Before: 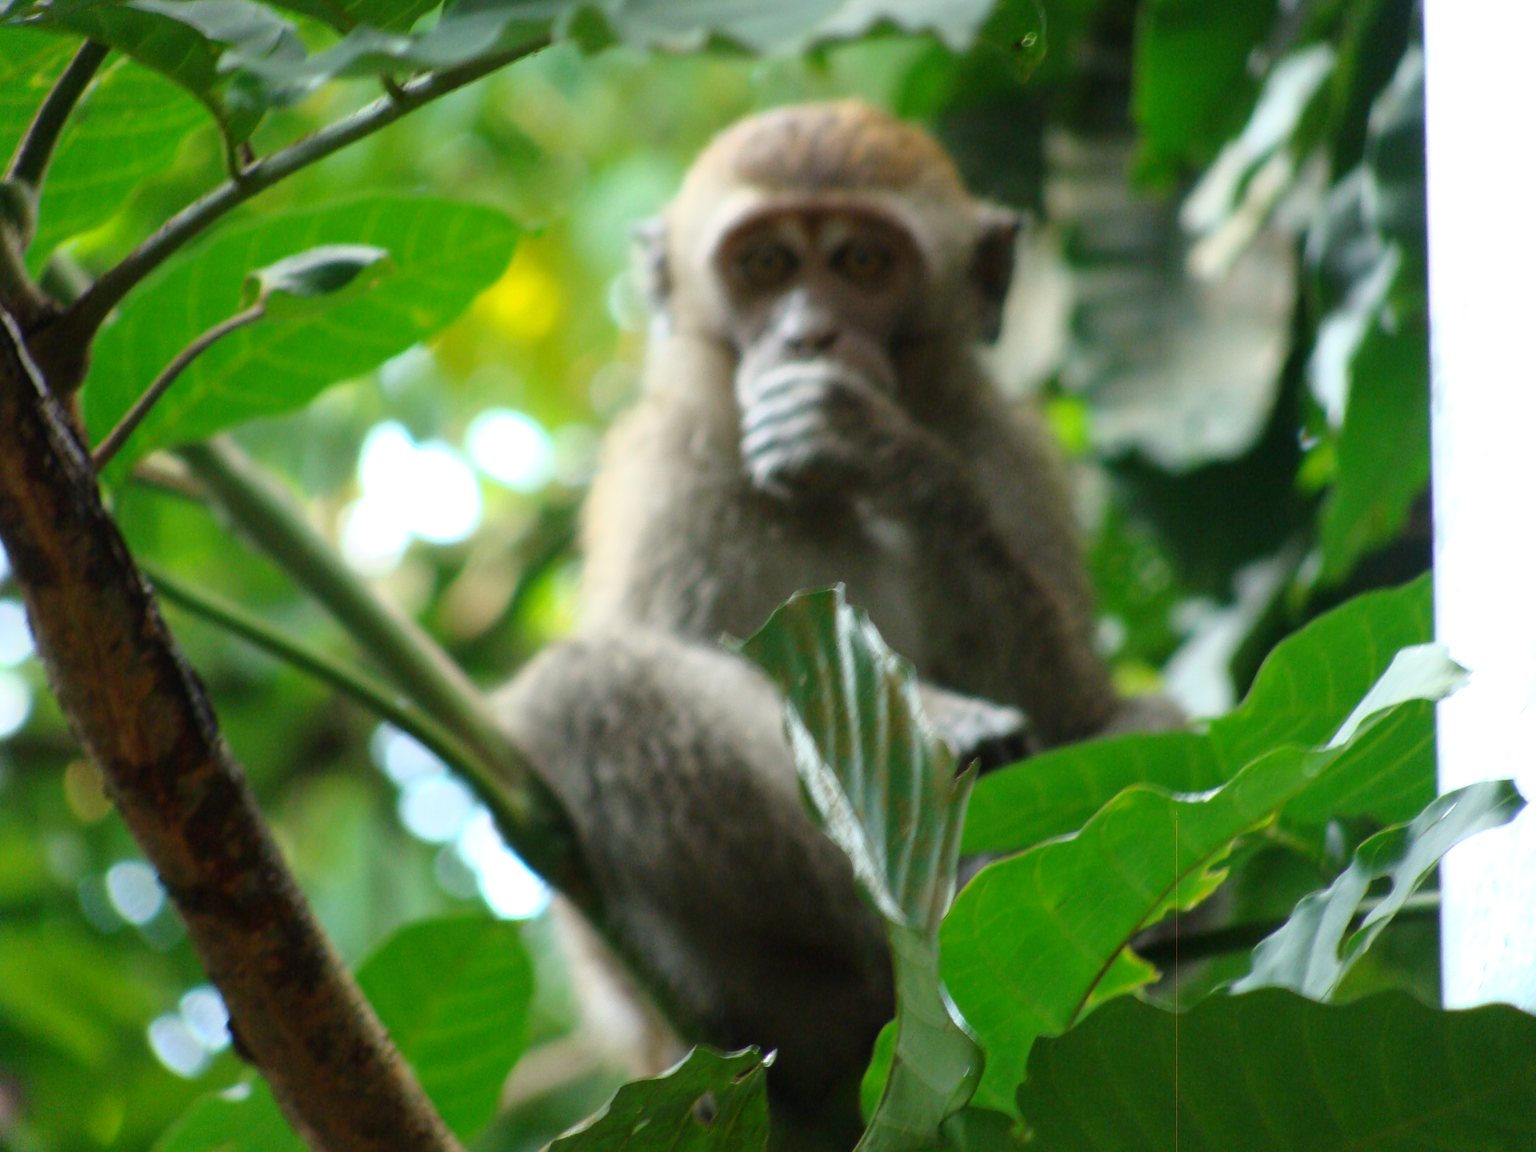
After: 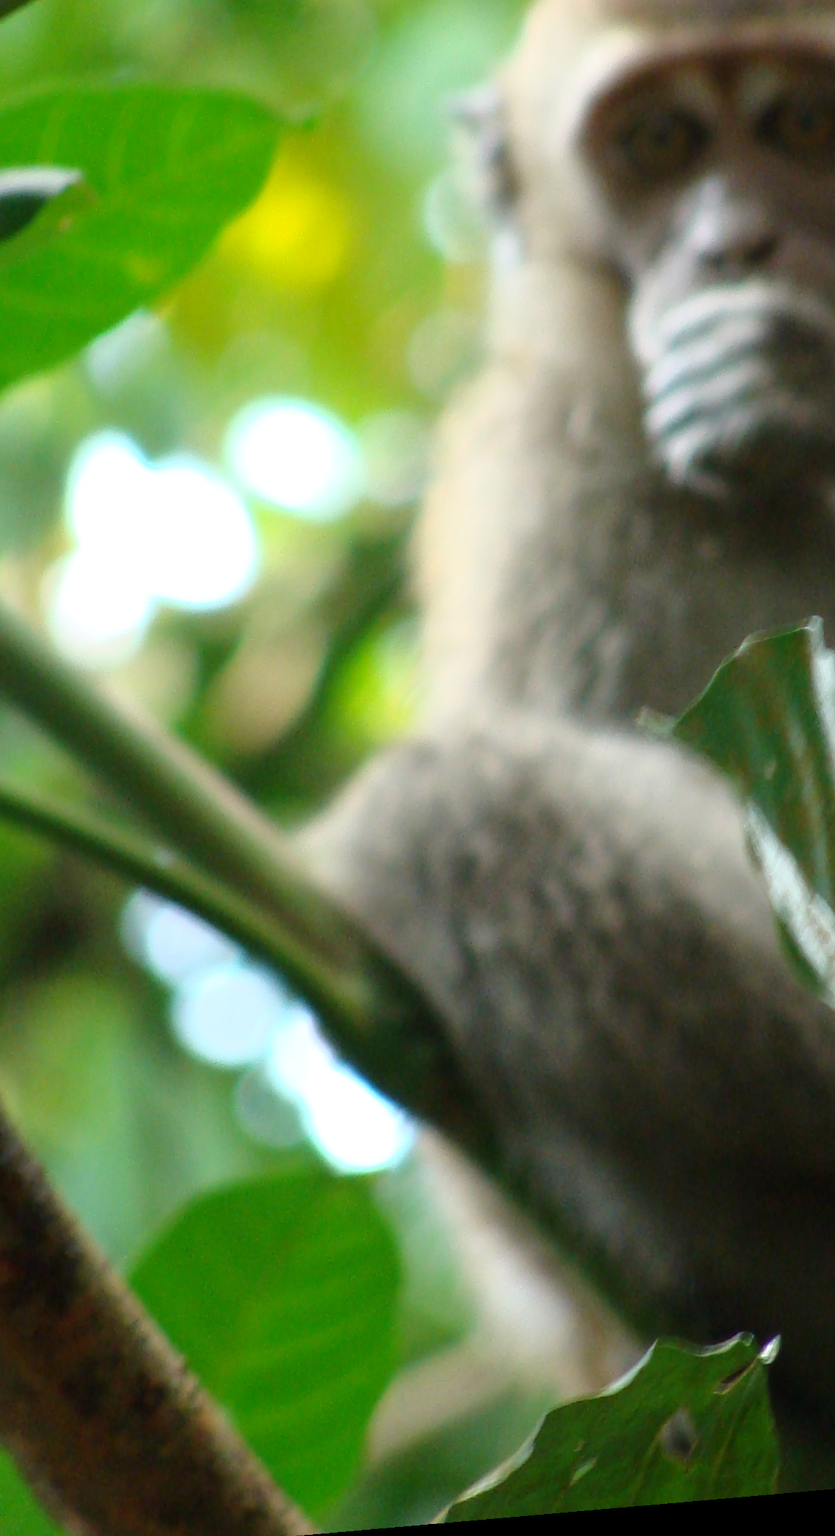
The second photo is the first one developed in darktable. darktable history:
rotate and perspective: rotation -4.98°, automatic cropping off
crop and rotate: left 21.77%, top 18.528%, right 44.676%, bottom 2.997%
